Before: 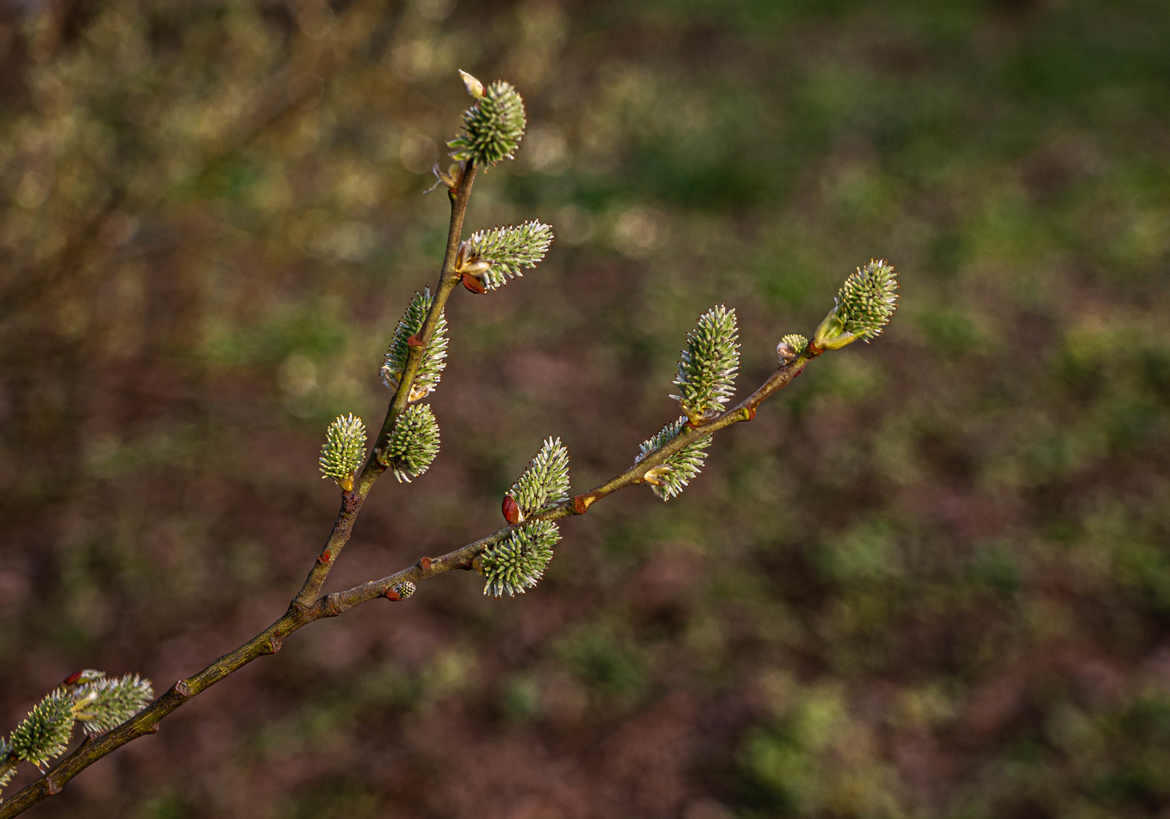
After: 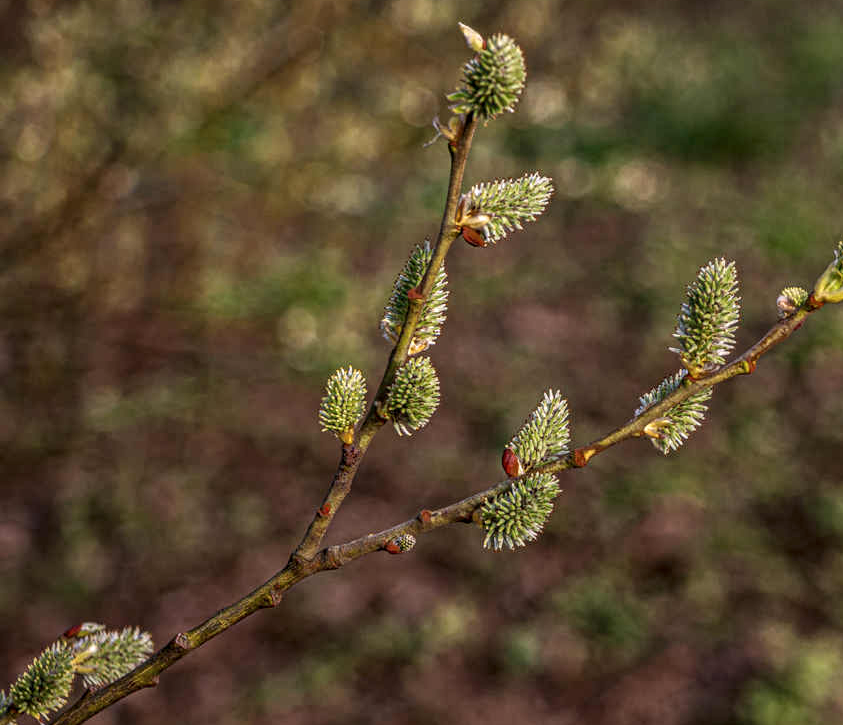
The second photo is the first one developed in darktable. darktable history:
local contrast: on, module defaults
shadows and highlights: radius 125.99, shadows 30.46, highlights -30.58, low approximation 0.01, soften with gaussian
crop: top 5.794%, right 27.913%, bottom 5.608%
